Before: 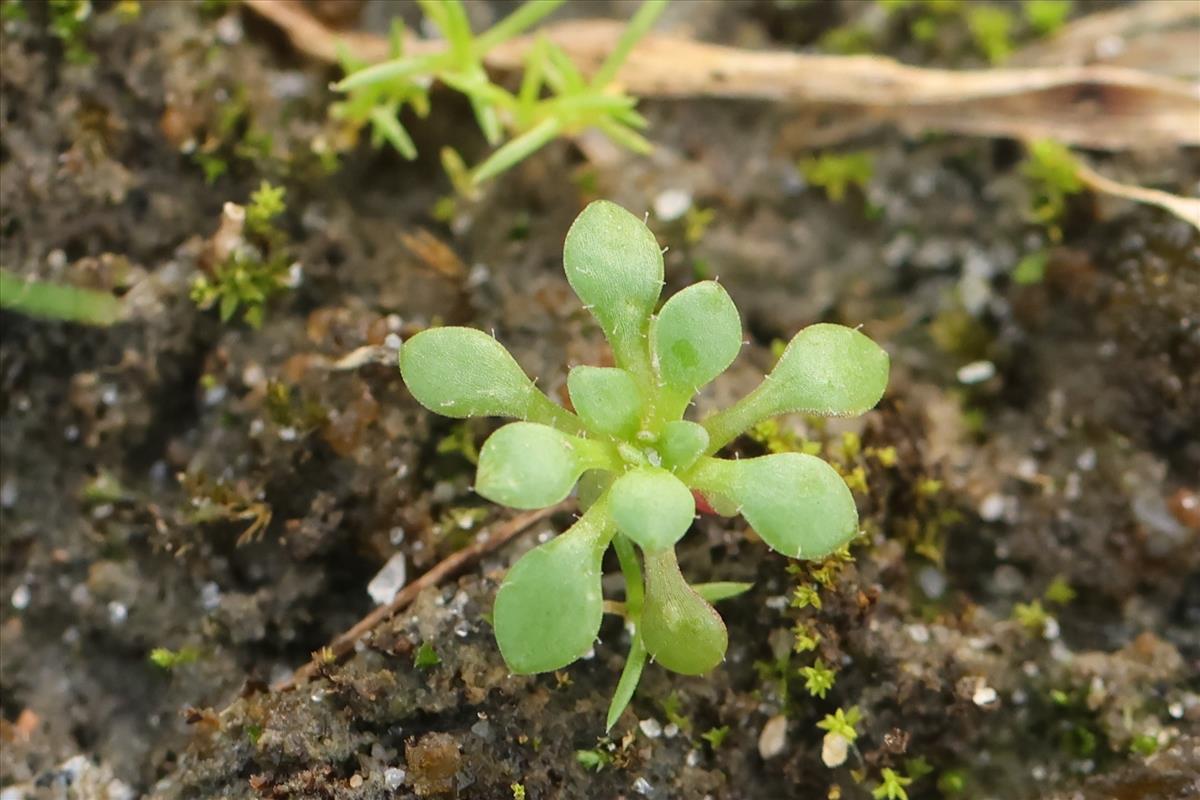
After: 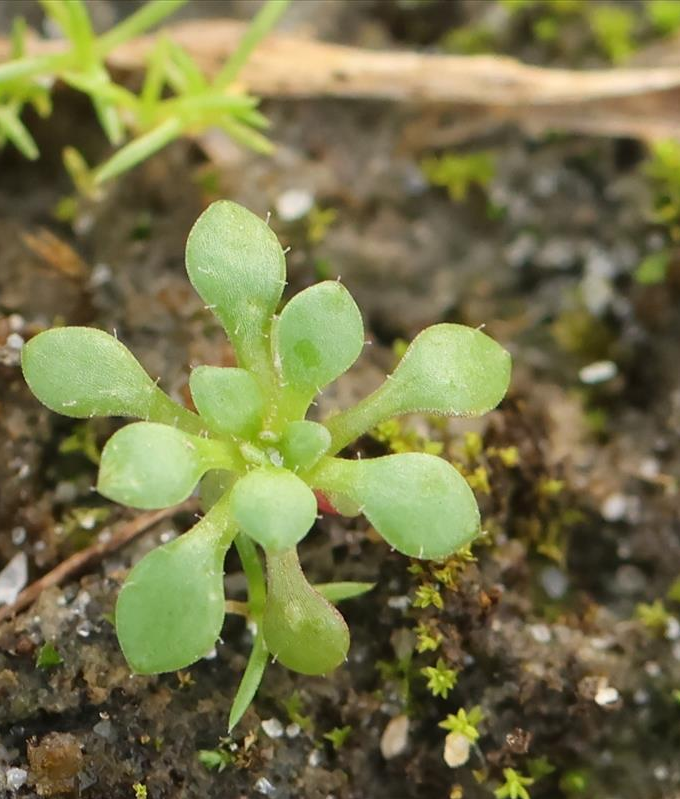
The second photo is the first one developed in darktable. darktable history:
crop: left 31.5%, top 0.013%, right 11.823%
